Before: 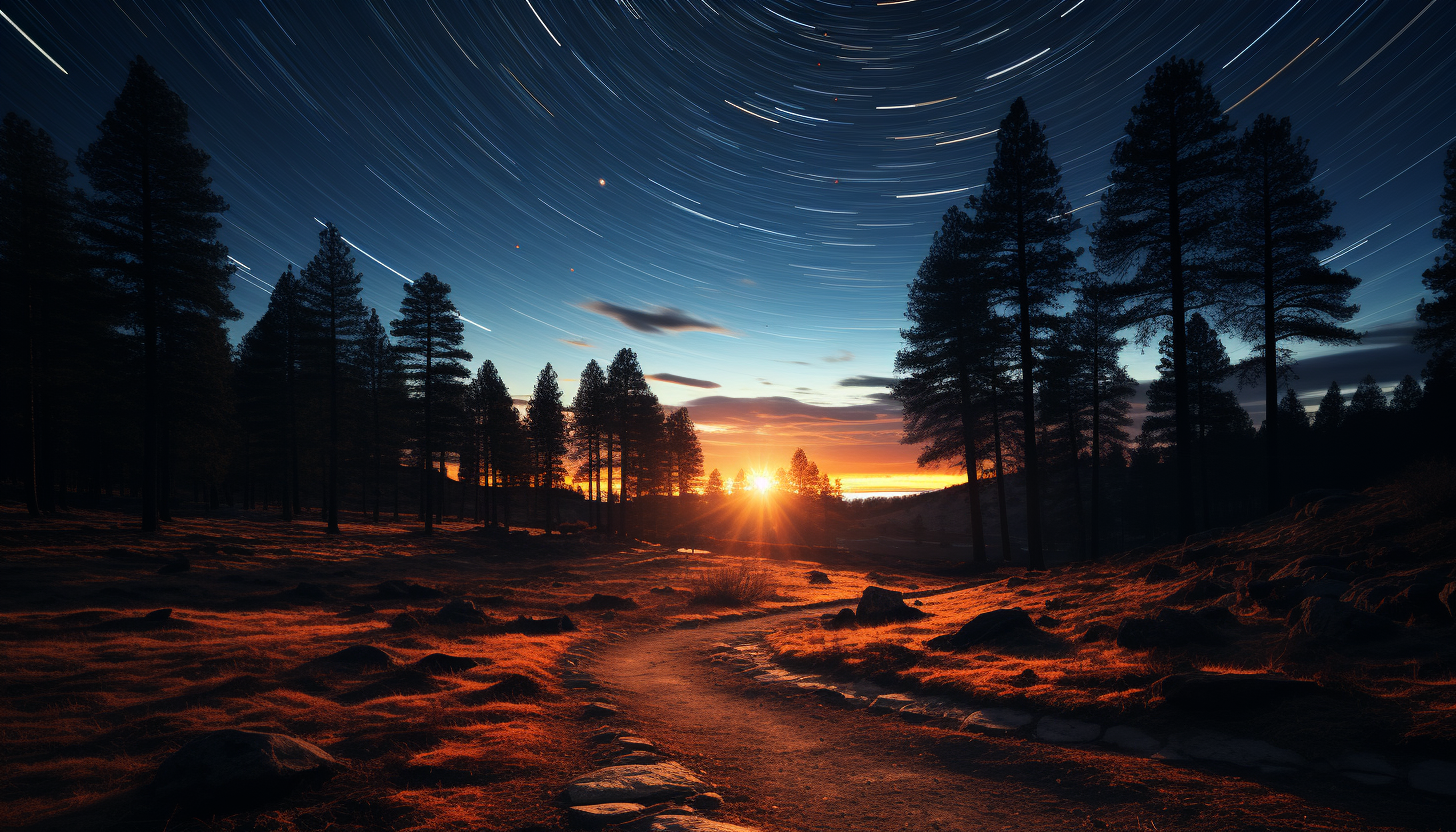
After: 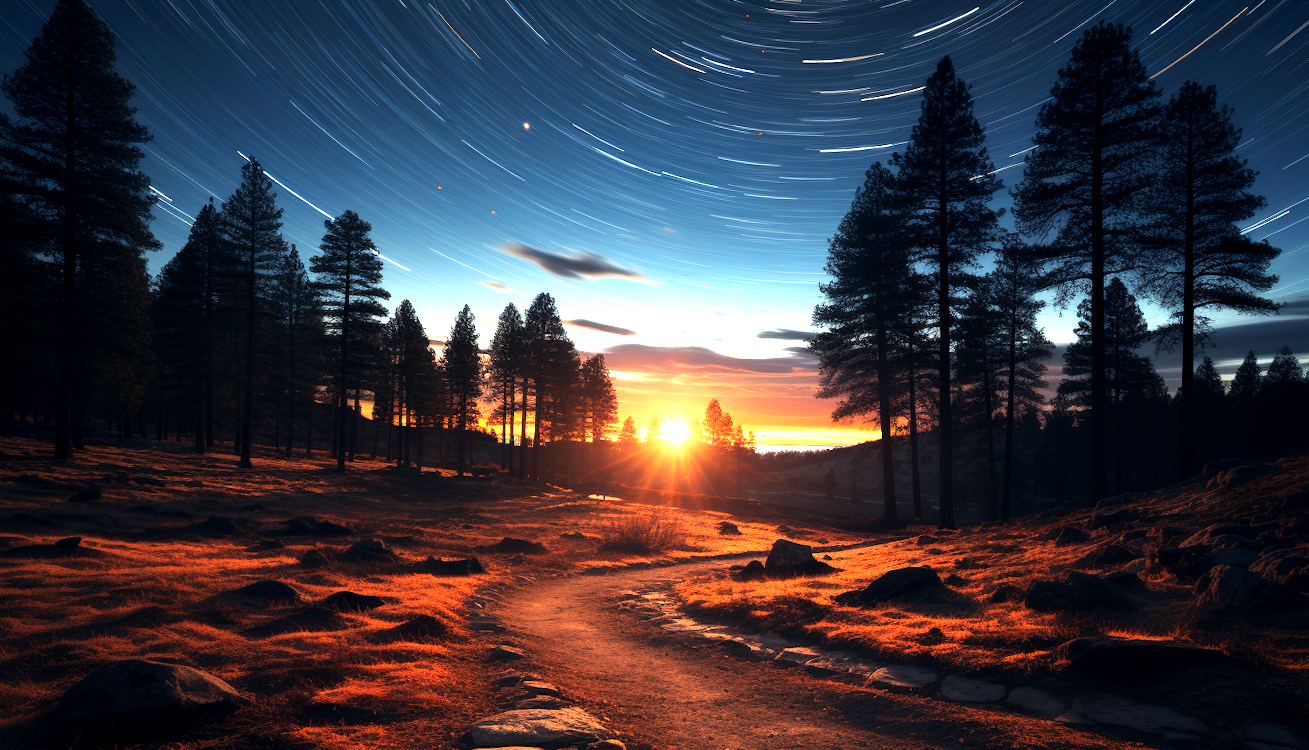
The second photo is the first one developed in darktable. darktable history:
exposure: black level correction 0.001, exposure 1 EV, compensate highlight preservation false
crop and rotate: angle -2.02°, left 3.129%, top 3.583%, right 1.458%, bottom 0.684%
